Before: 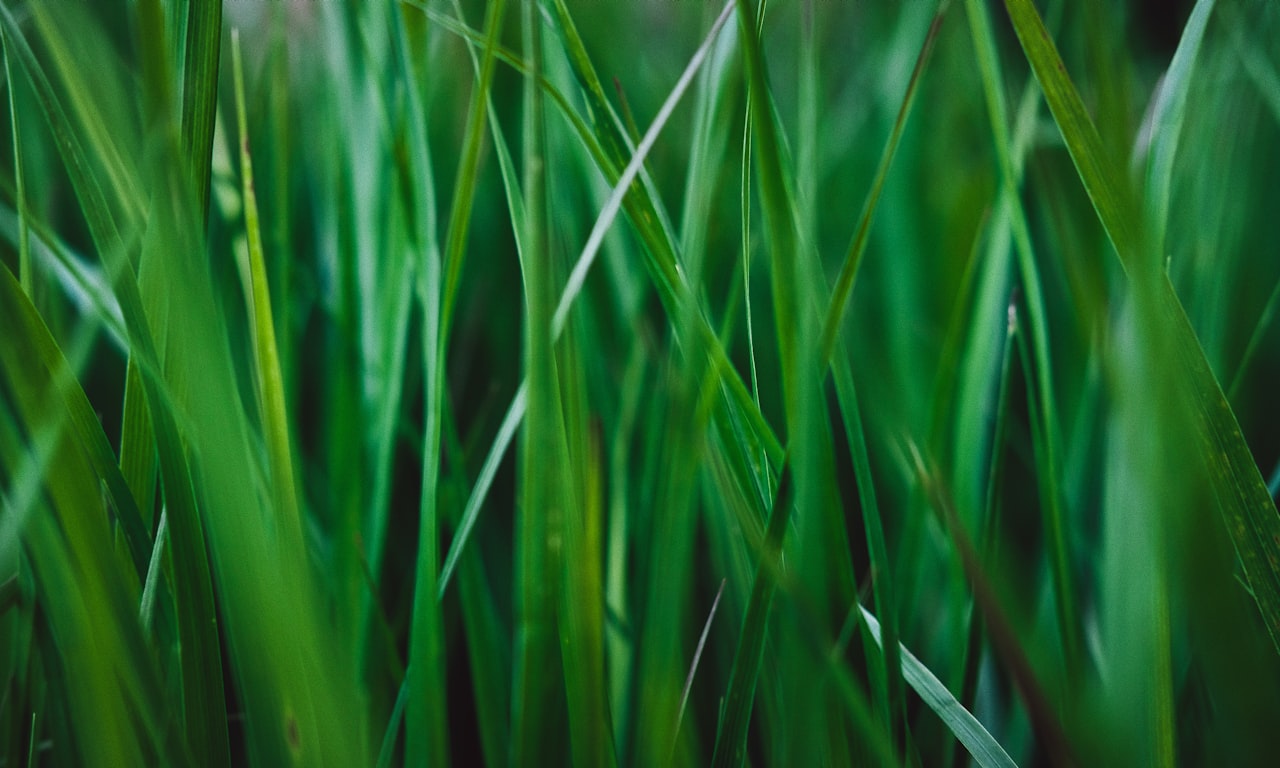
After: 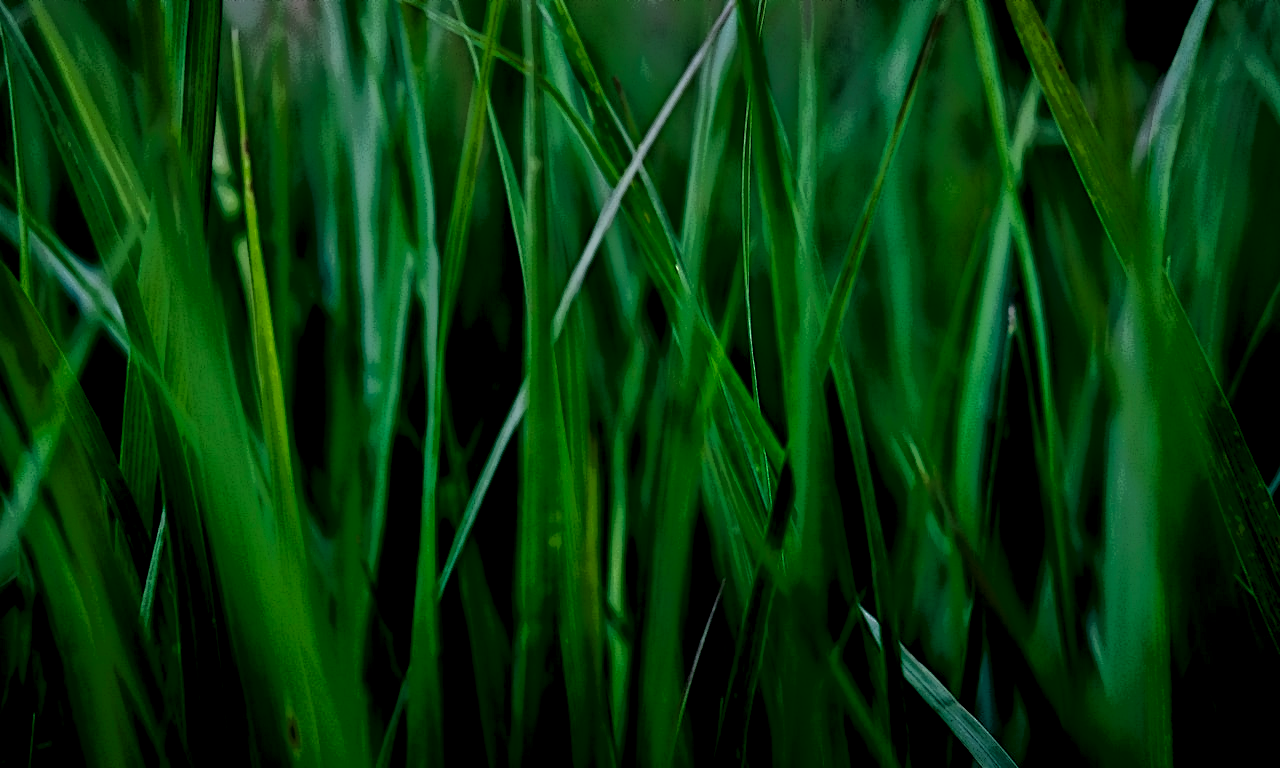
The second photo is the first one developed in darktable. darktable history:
tone equalizer: -7 EV 0.155 EV, -6 EV 0.589 EV, -5 EV 1.12 EV, -4 EV 1.31 EV, -3 EV 1.15 EV, -2 EV 0.6 EV, -1 EV 0.151 EV
local contrast: highlights 1%, shadows 214%, detail 164%, midtone range 0.006
levels: levels [0.101, 0.578, 0.953]
contrast brightness saturation: contrast 0.032, brightness -0.034
